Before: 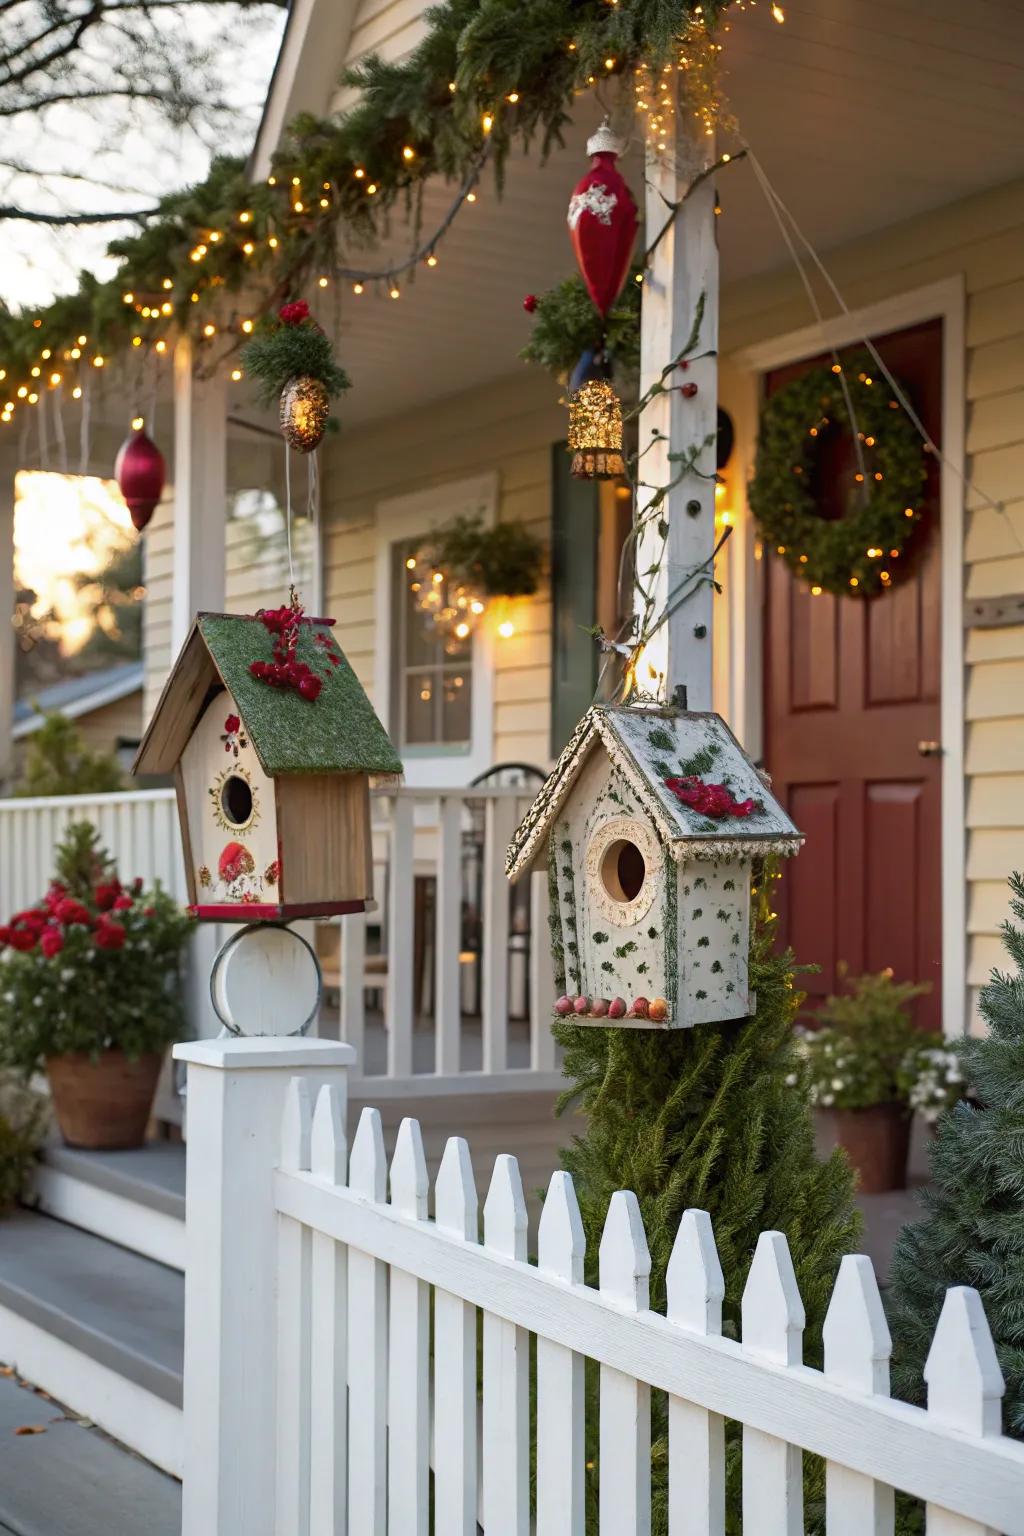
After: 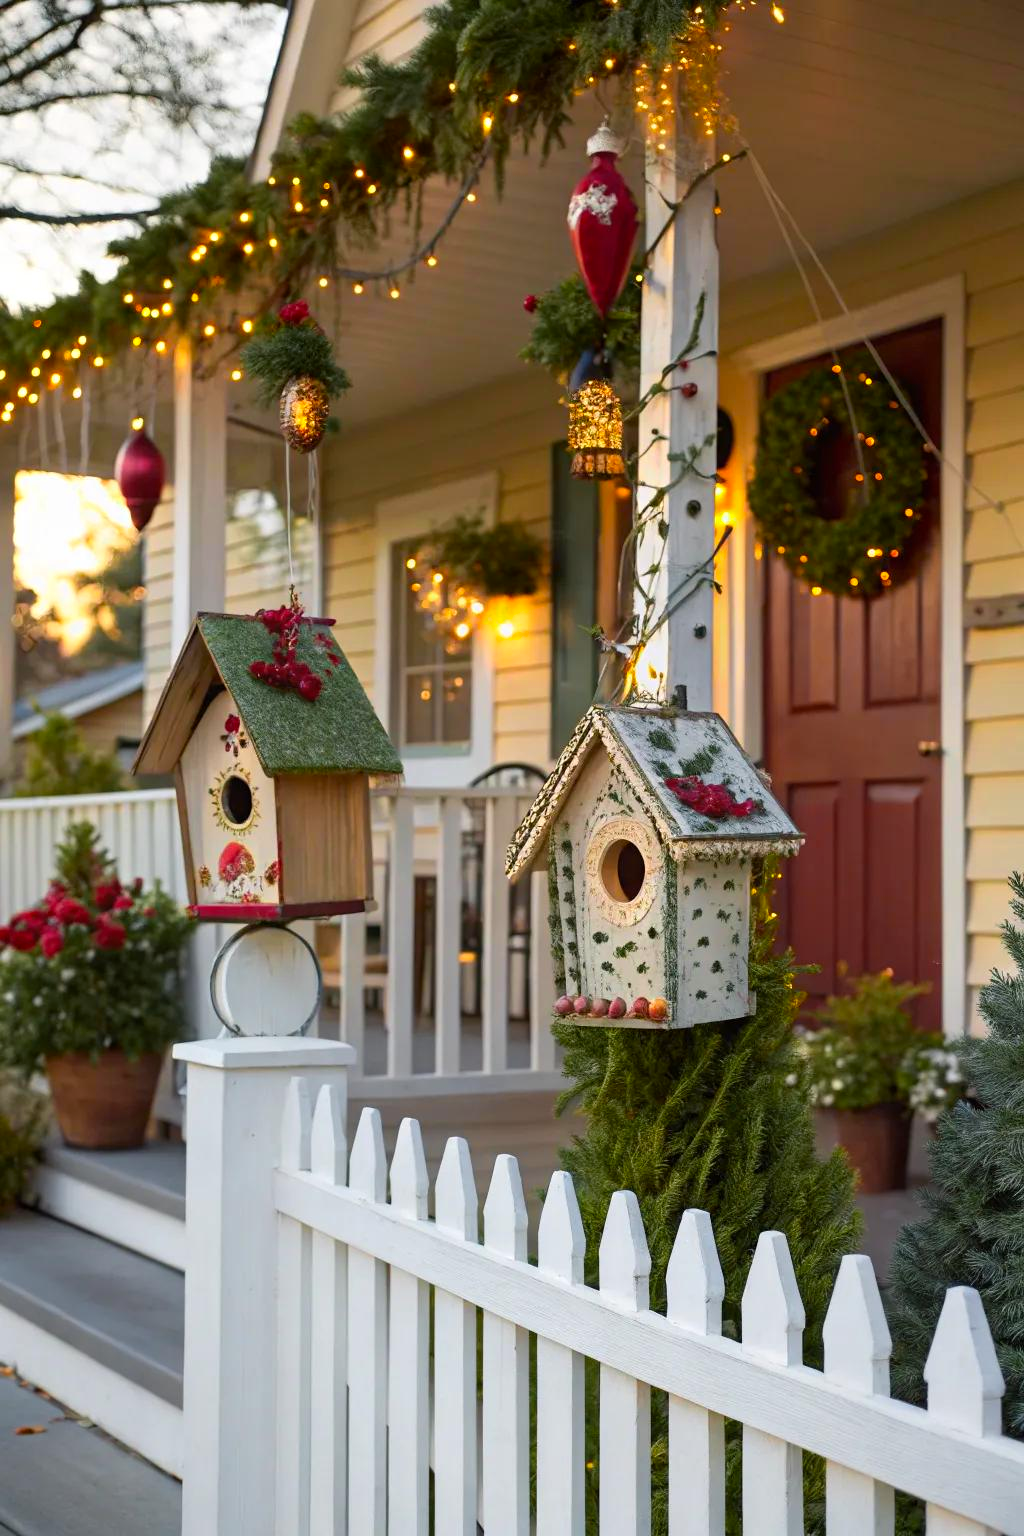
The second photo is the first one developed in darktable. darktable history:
color zones: curves: ch0 [(0.224, 0.526) (0.75, 0.5)]; ch1 [(0.055, 0.526) (0.224, 0.761) (0.377, 0.526) (0.75, 0.5)]
white balance: red 1, blue 1
